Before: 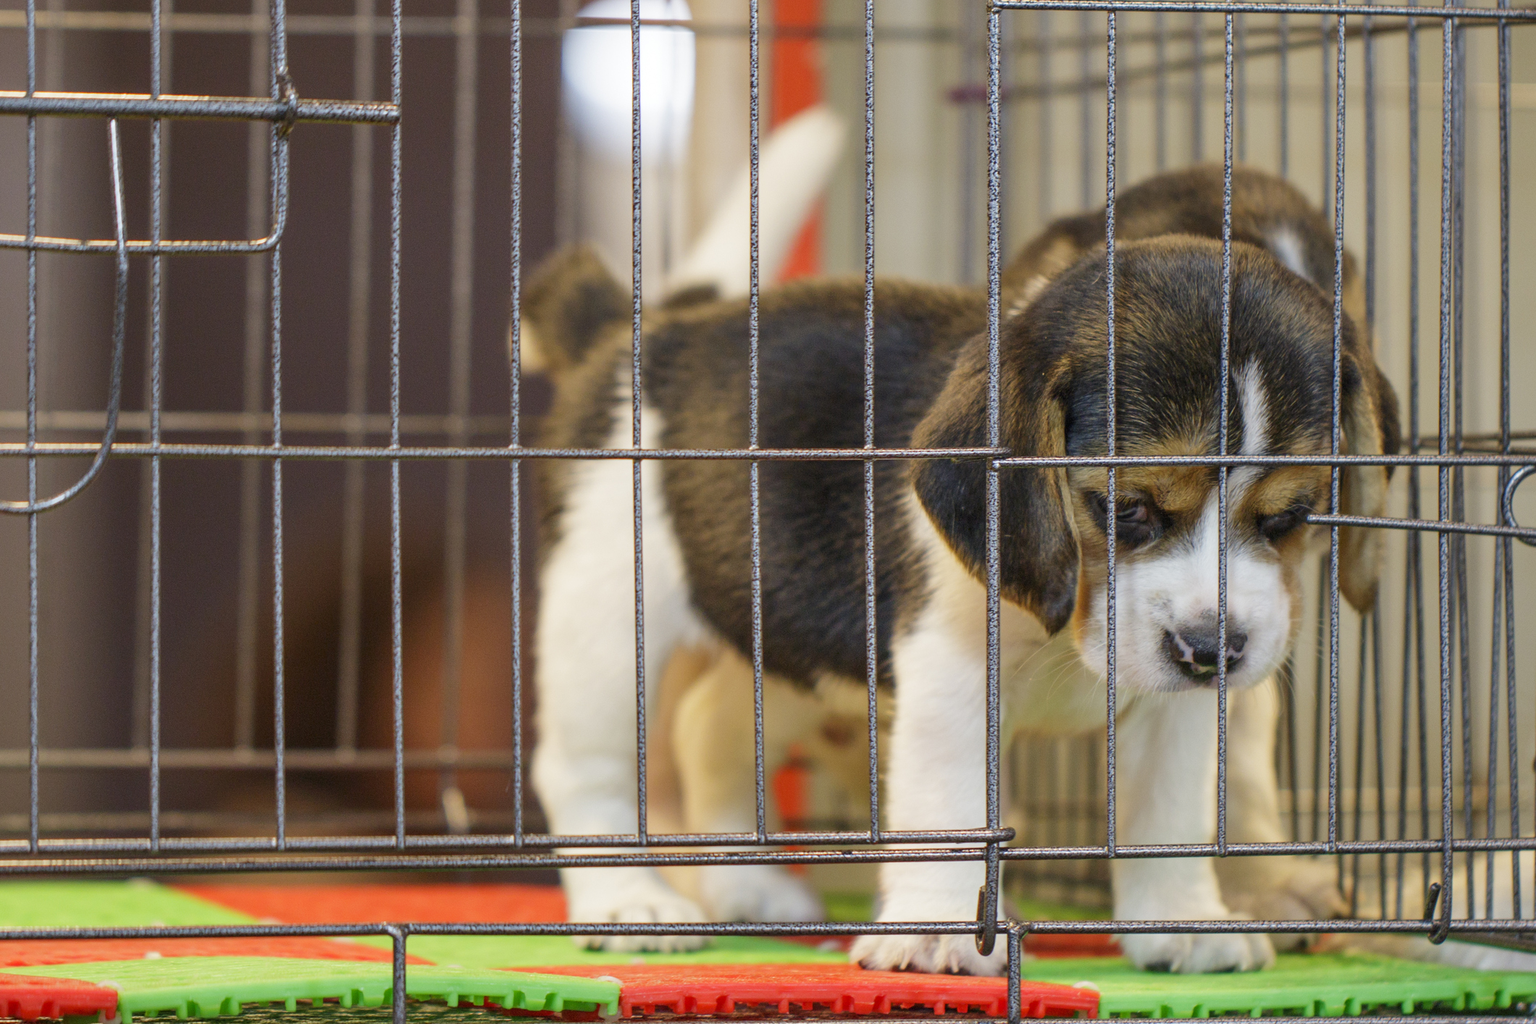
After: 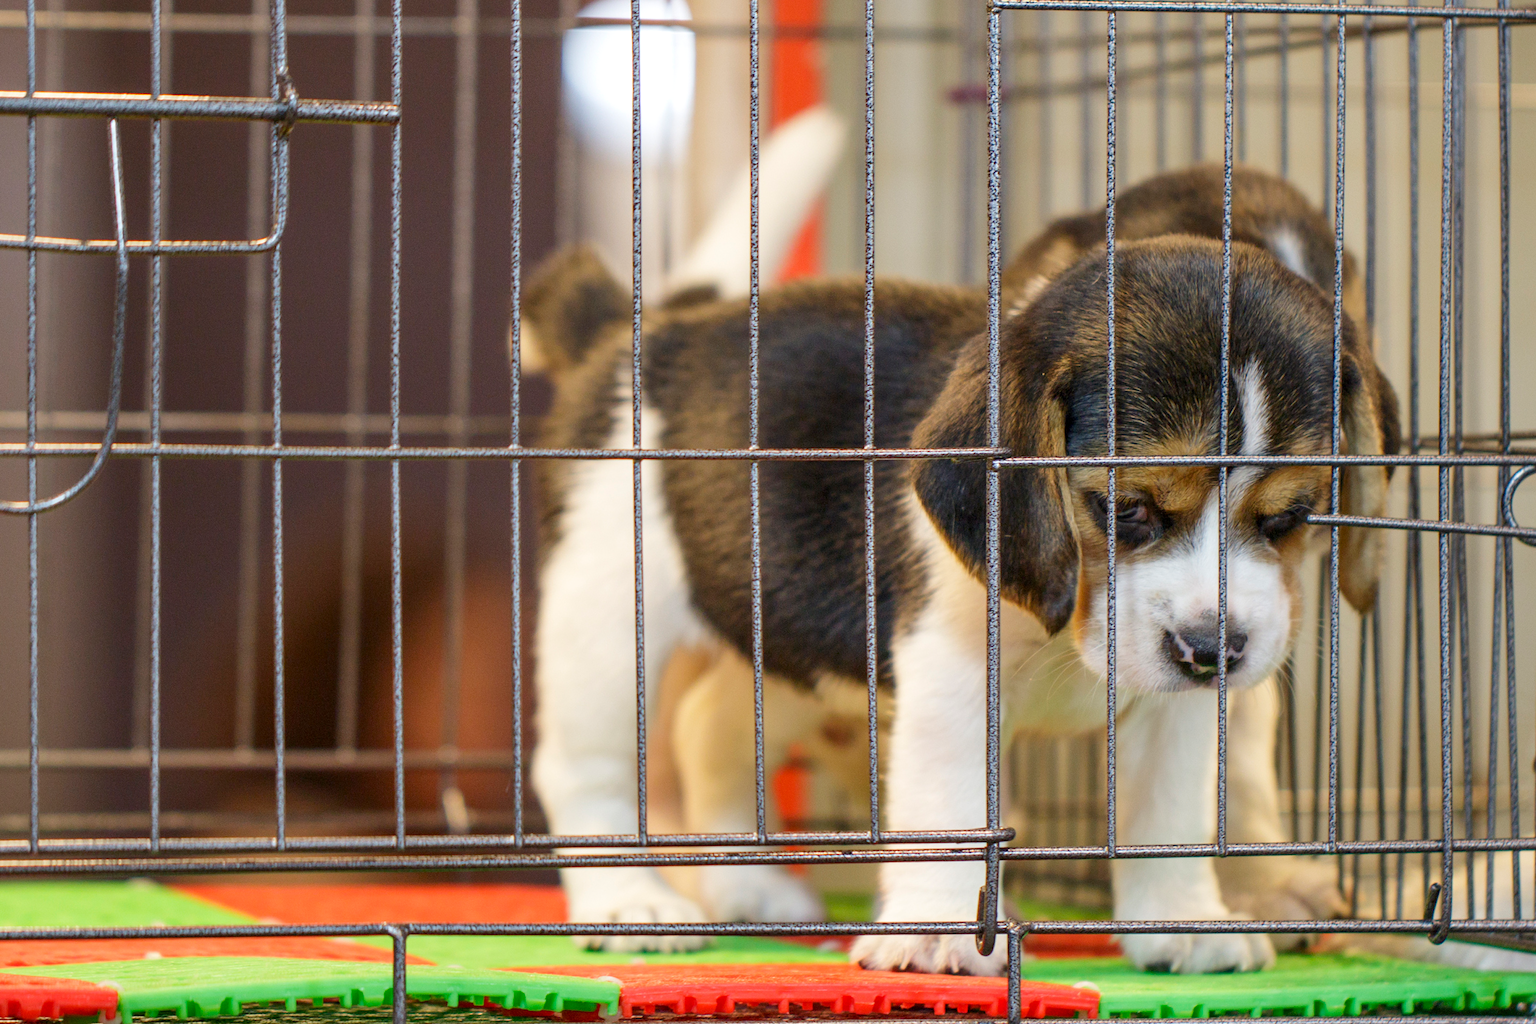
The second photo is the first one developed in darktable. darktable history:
contrast brightness saturation: contrast 0.075
exposure: black level correction 0.001, exposure 0.144 EV, compensate highlight preservation false
